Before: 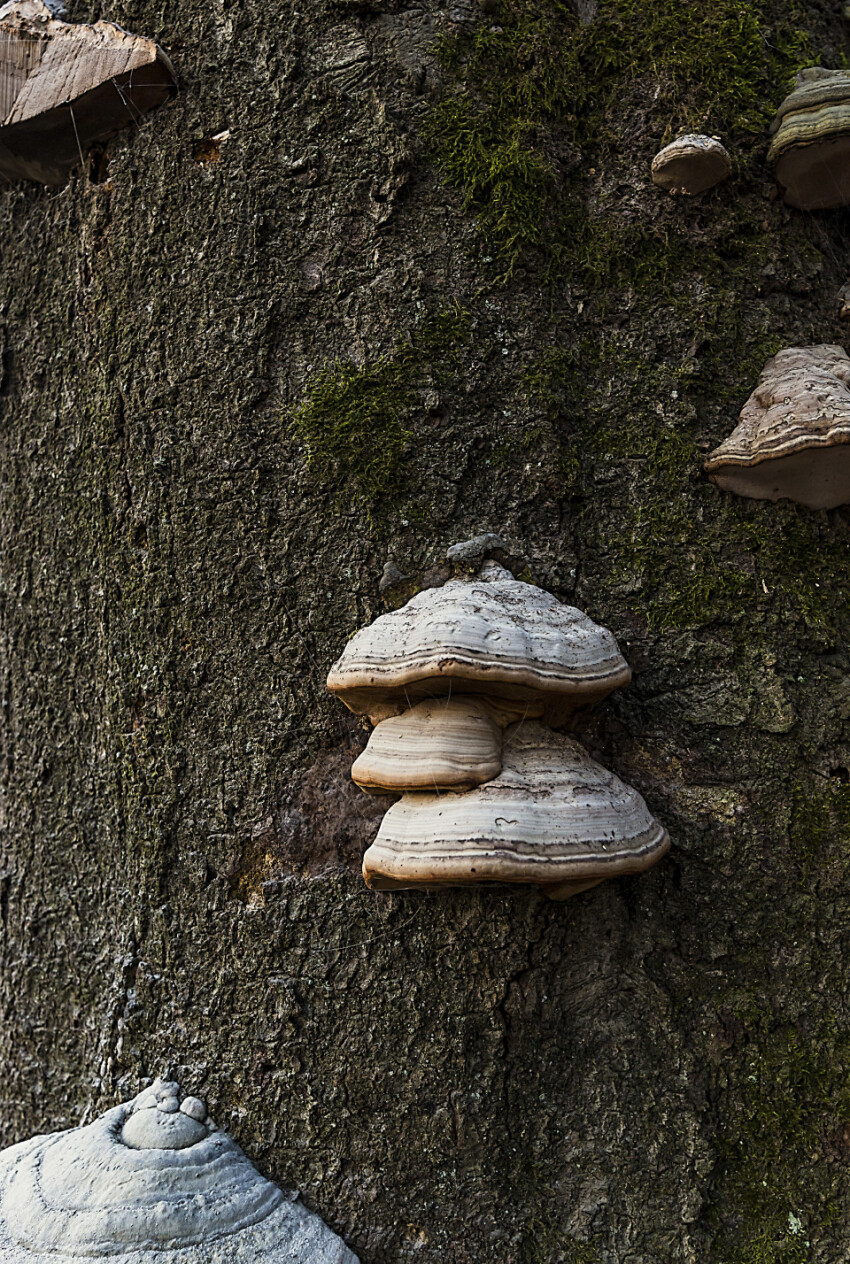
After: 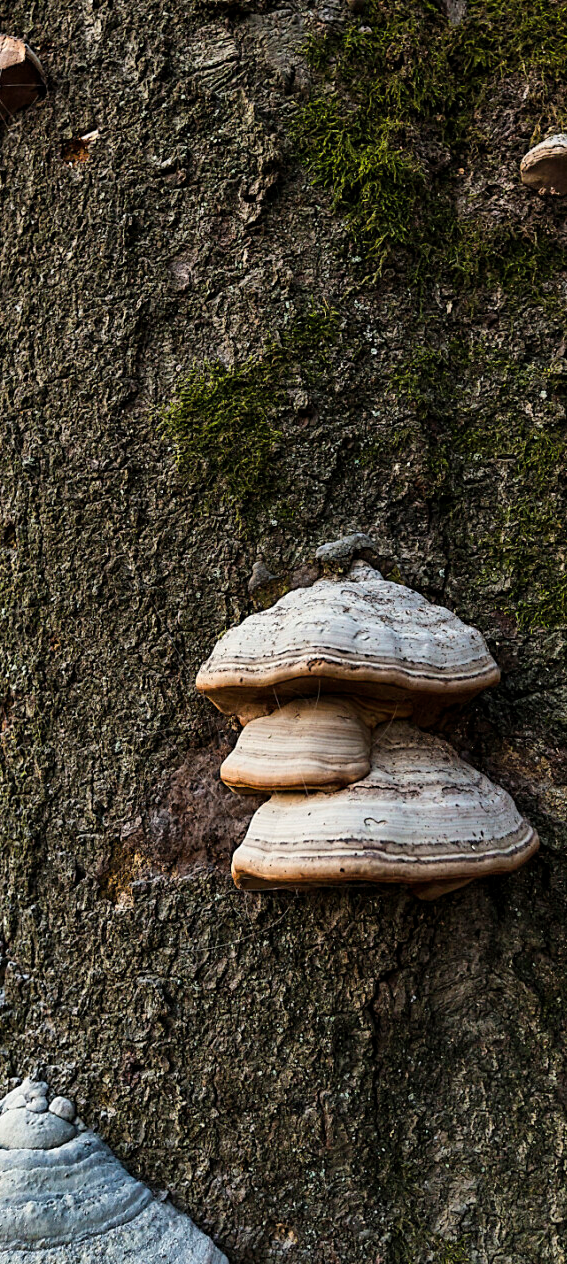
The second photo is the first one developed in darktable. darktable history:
exposure: exposure 0.129 EV, compensate highlight preservation false
crop: left 15.417%, right 17.847%
shadows and highlights: radius 106.95, shadows 40.45, highlights -72.32, highlights color adjustment 0.737%, low approximation 0.01, soften with gaussian
